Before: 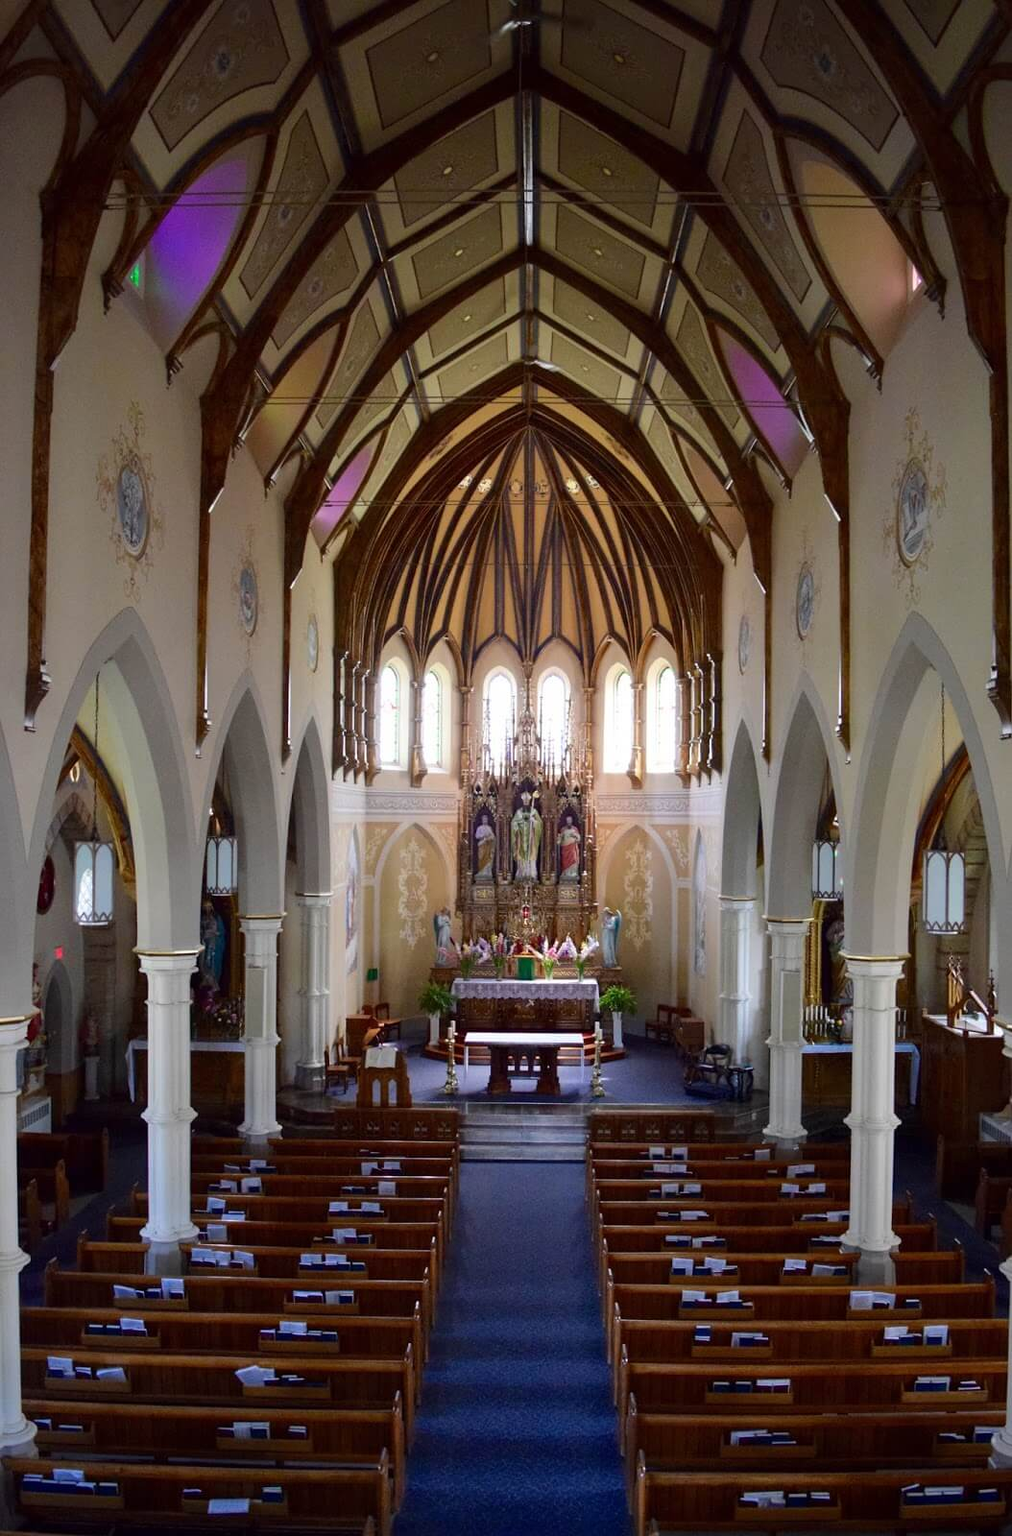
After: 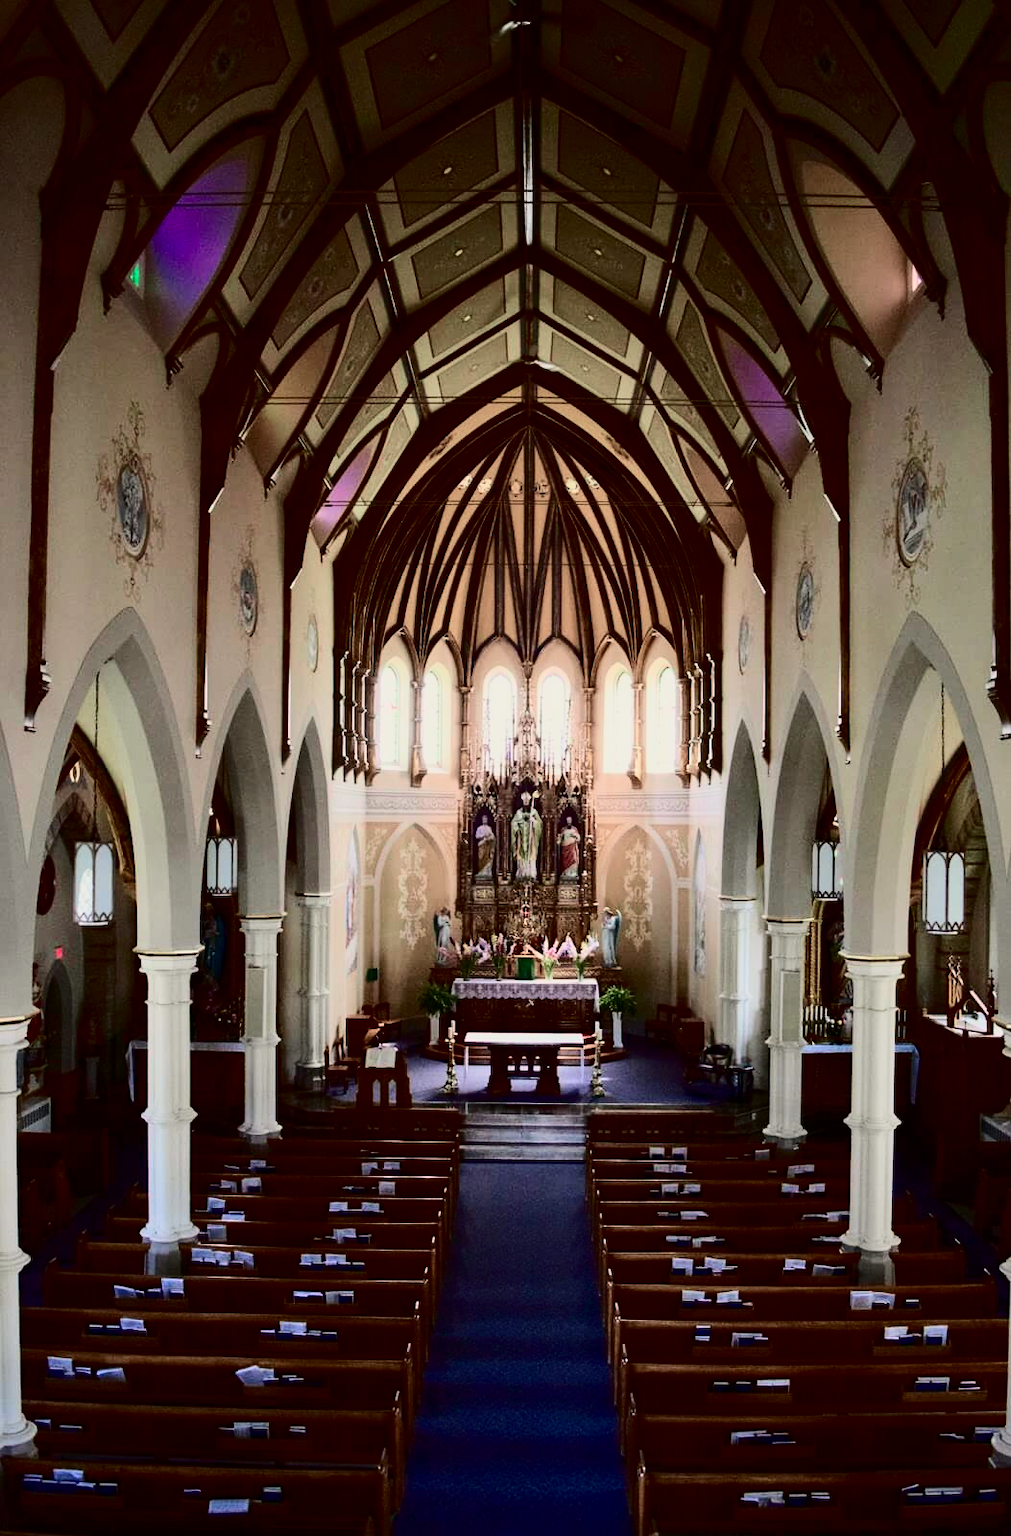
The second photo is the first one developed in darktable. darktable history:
contrast brightness saturation: contrast 0.223
tone curve: curves: ch0 [(0, 0) (0.049, 0.01) (0.154, 0.081) (0.491, 0.56) (0.739, 0.794) (0.992, 0.937)]; ch1 [(0, 0) (0.172, 0.123) (0.317, 0.272) (0.401, 0.422) (0.499, 0.497) (0.531, 0.54) (0.615, 0.603) (0.741, 0.783) (1, 1)]; ch2 [(0, 0) (0.411, 0.424) (0.462, 0.483) (0.544, 0.56) (0.686, 0.638) (1, 1)], color space Lab, independent channels, preserve colors none
